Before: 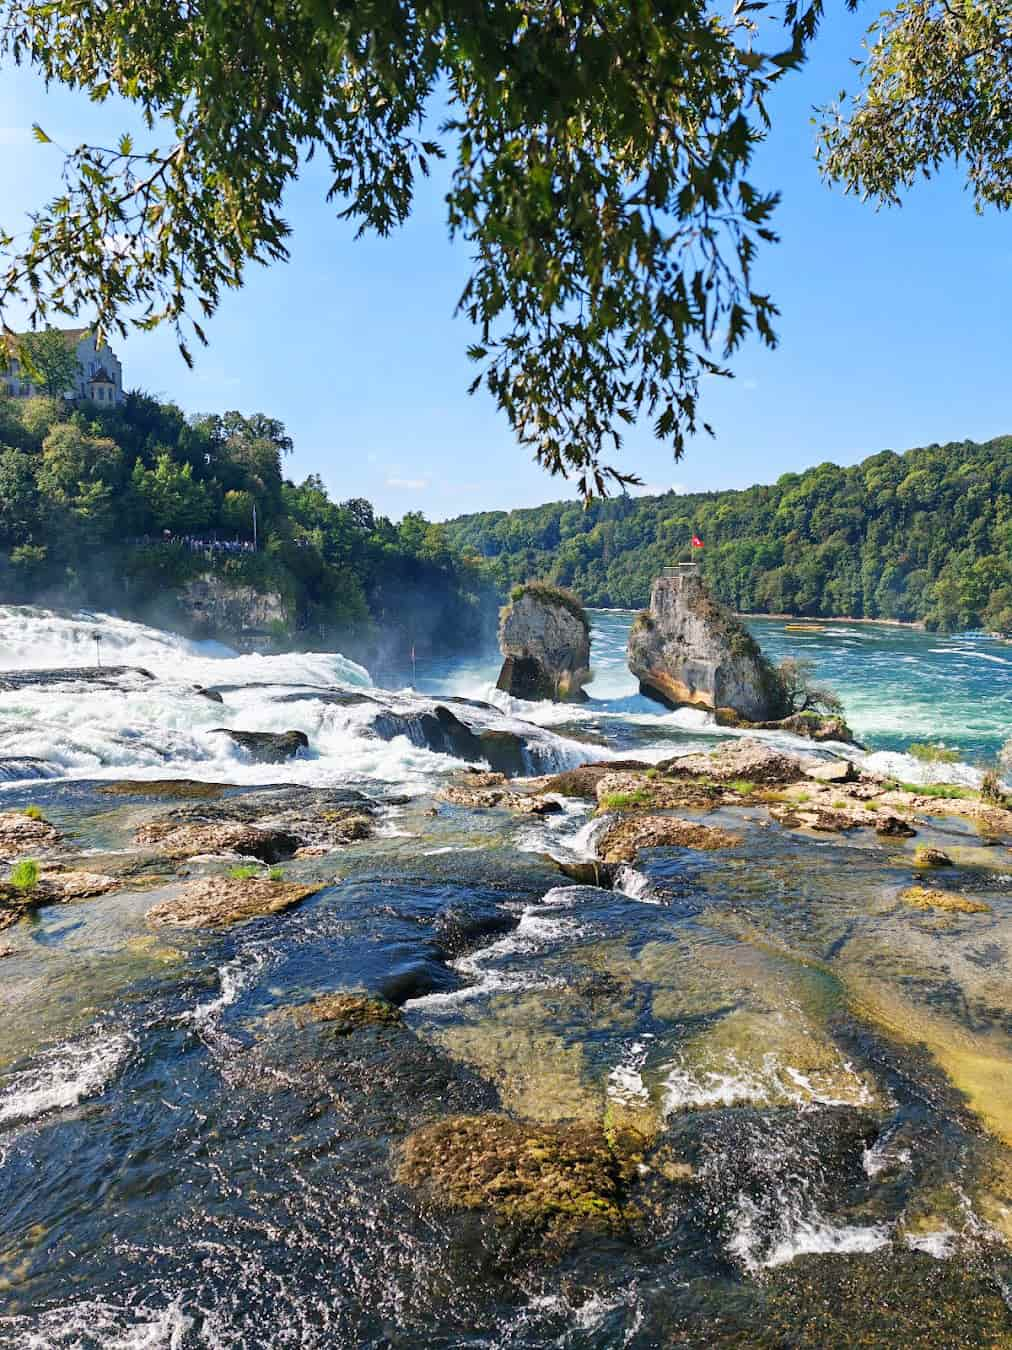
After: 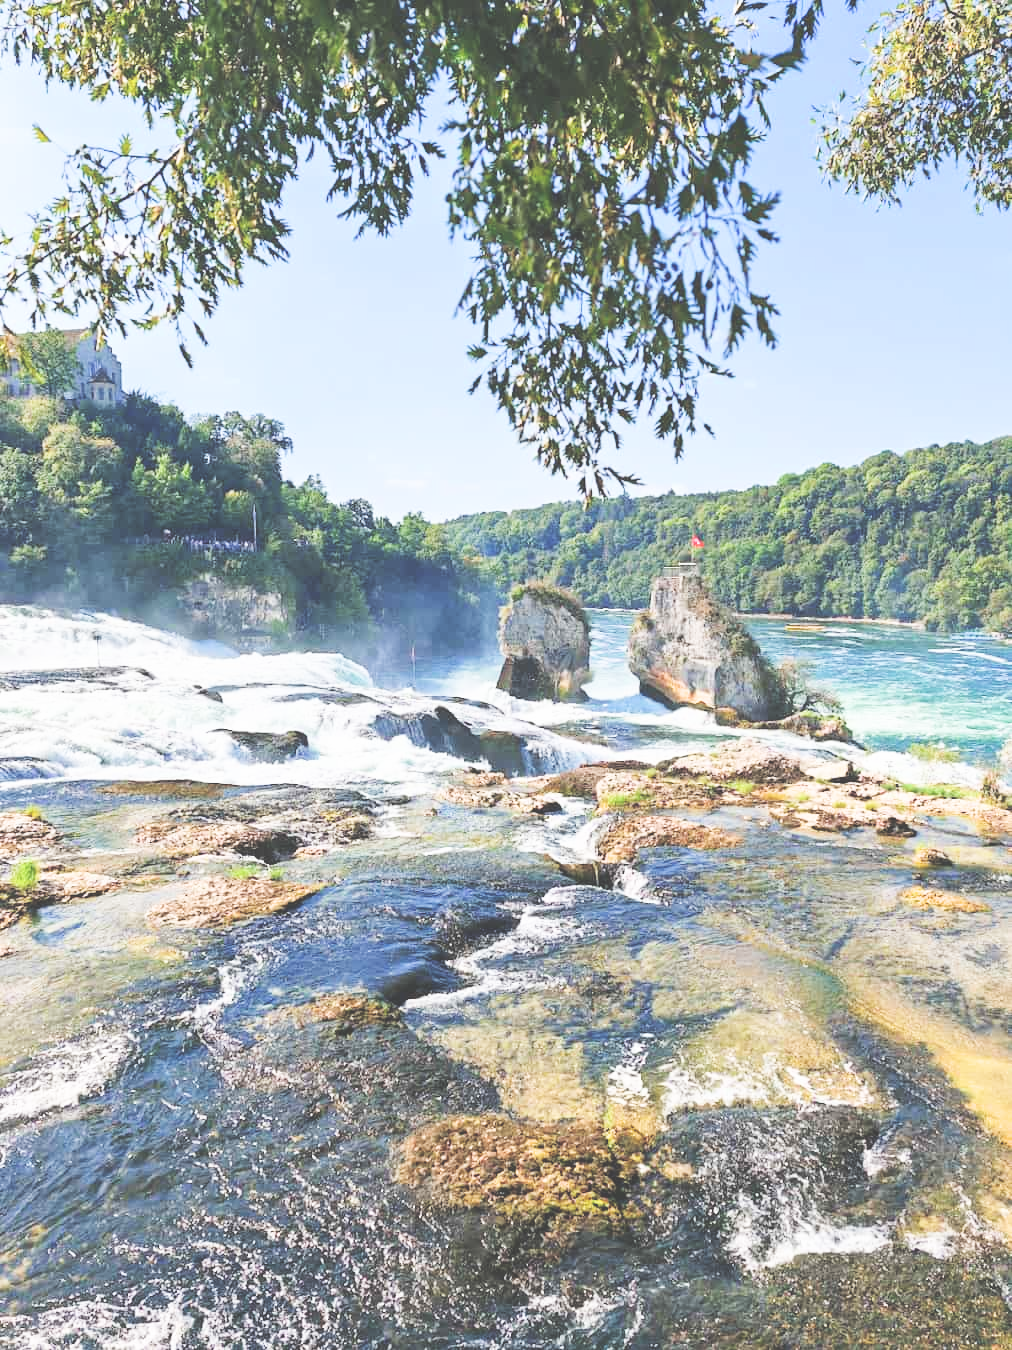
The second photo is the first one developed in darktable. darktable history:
filmic rgb: black relative exposure -7.65 EV, white relative exposure 3.97 EV, hardness 4.02, contrast 1.099, highlights saturation mix -30.84%
exposure: black level correction -0.024, exposure 1.397 EV, compensate exposure bias true, compensate highlight preservation false
